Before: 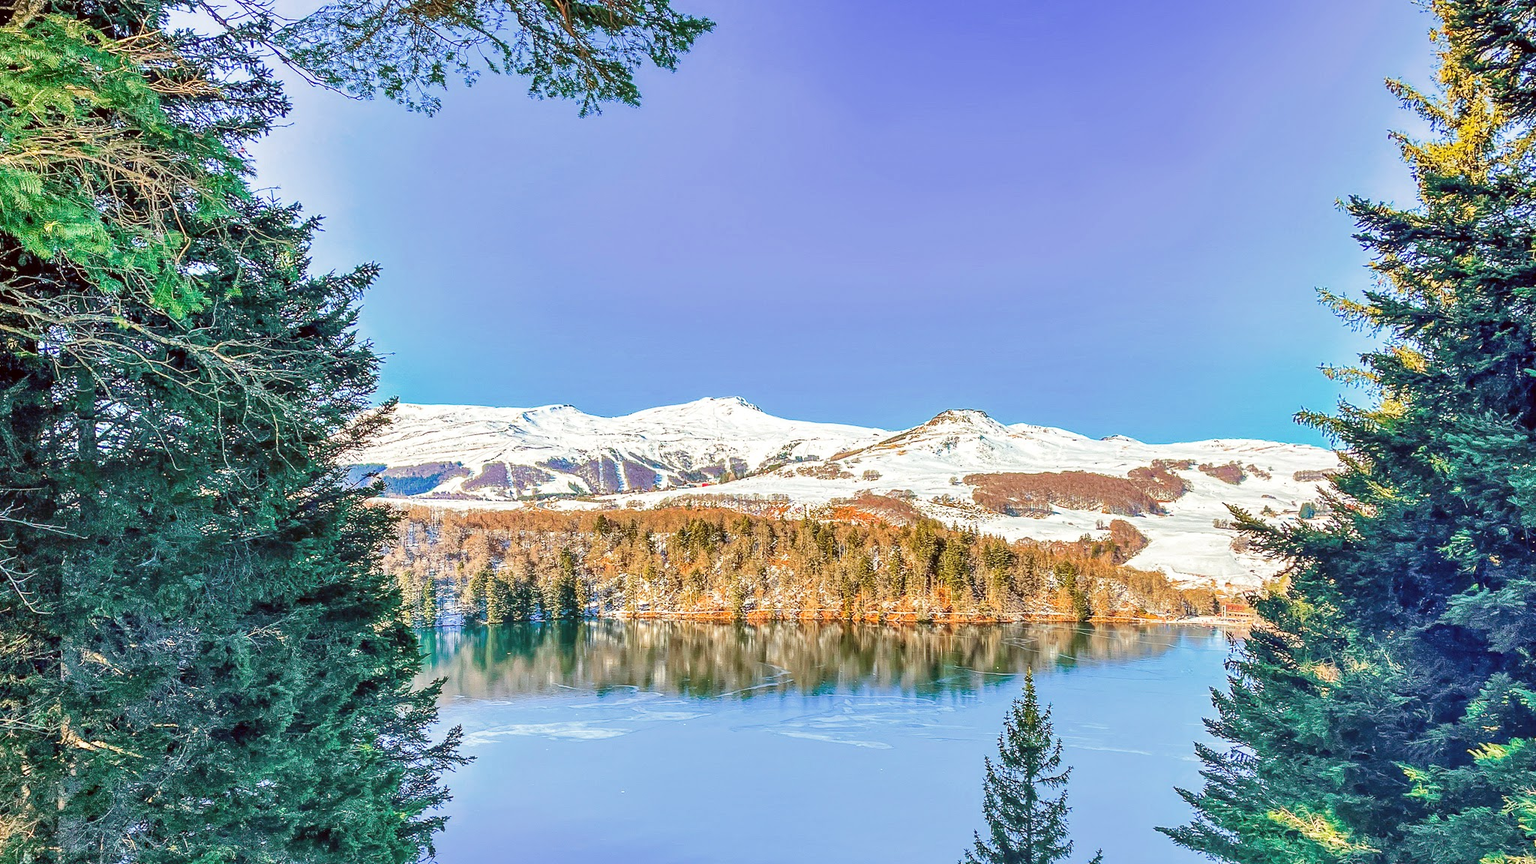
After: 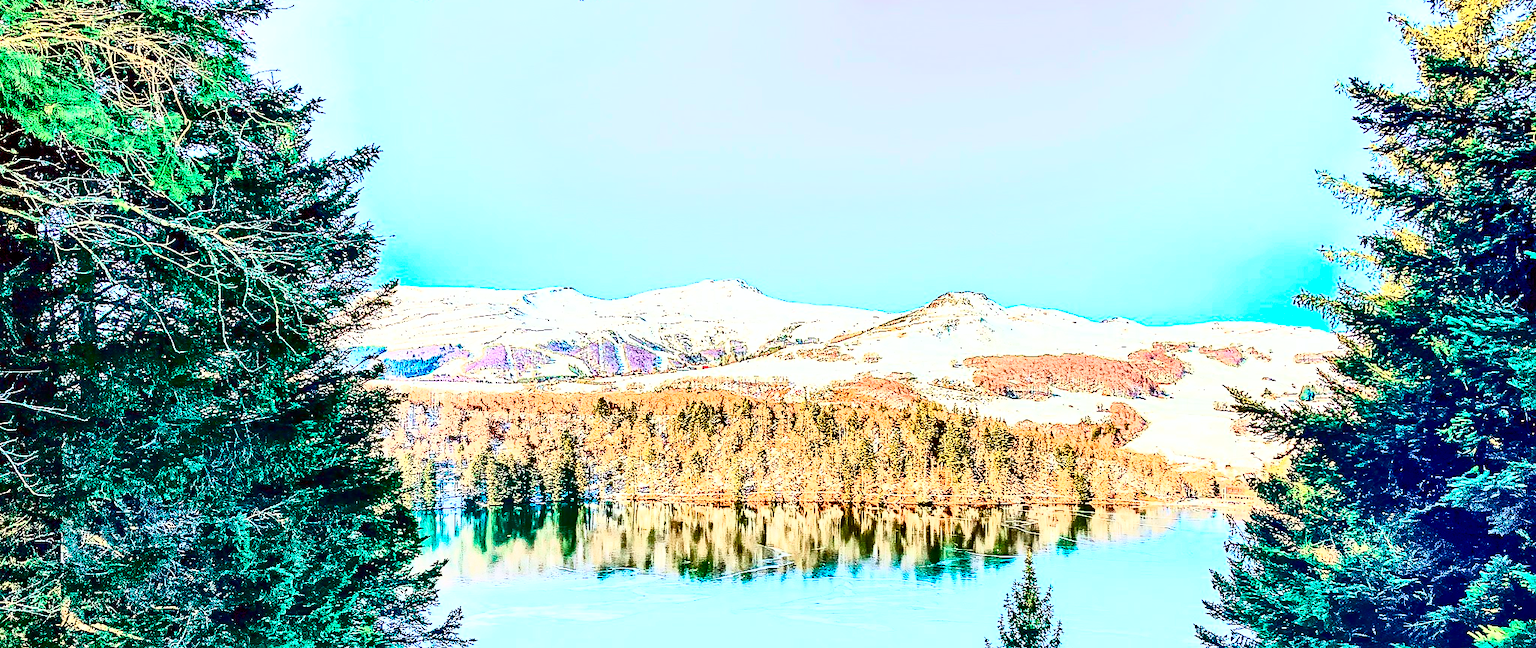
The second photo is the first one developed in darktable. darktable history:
tone curve: curves: ch0 [(0, 0) (0.051, 0.027) (0.096, 0.071) (0.219, 0.248) (0.428, 0.52) (0.596, 0.713) (0.727, 0.823) (0.859, 0.924) (1, 1)]; ch1 [(0, 0) (0.1, 0.038) (0.318, 0.221) (0.413, 0.325) (0.443, 0.412) (0.483, 0.474) (0.503, 0.501) (0.516, 0.515) (0.548, 0.575) (0.561, 0.596) (0.594, 0.647) (0.666, 0.701) (1, 1)]; ch2 [(0, 0) (0.453, 0.435) (0.479, 0.476) (0.504, 0.5) (0.52, 0.526) (0.557, 0.585) (0.583, 0.608) (0.824, 0.815) (1, 1)], color space Lab, independent channels, preserve colors none
contrast brightness saturation: contrast 0.92, brightness 0.199
crop: top 13.656%, bottom 11.19%
sharpen: on, module defaults
color balance rgb: linear chroma grading › global chroma 15.266%, perceptual saturation grading › global saturation 24.671%, perceptual saturation grading › highlights -50.832%, perceptual saturation grading › mid-tones 19.207%, perceptual saturation grading › shadows 61.286%
